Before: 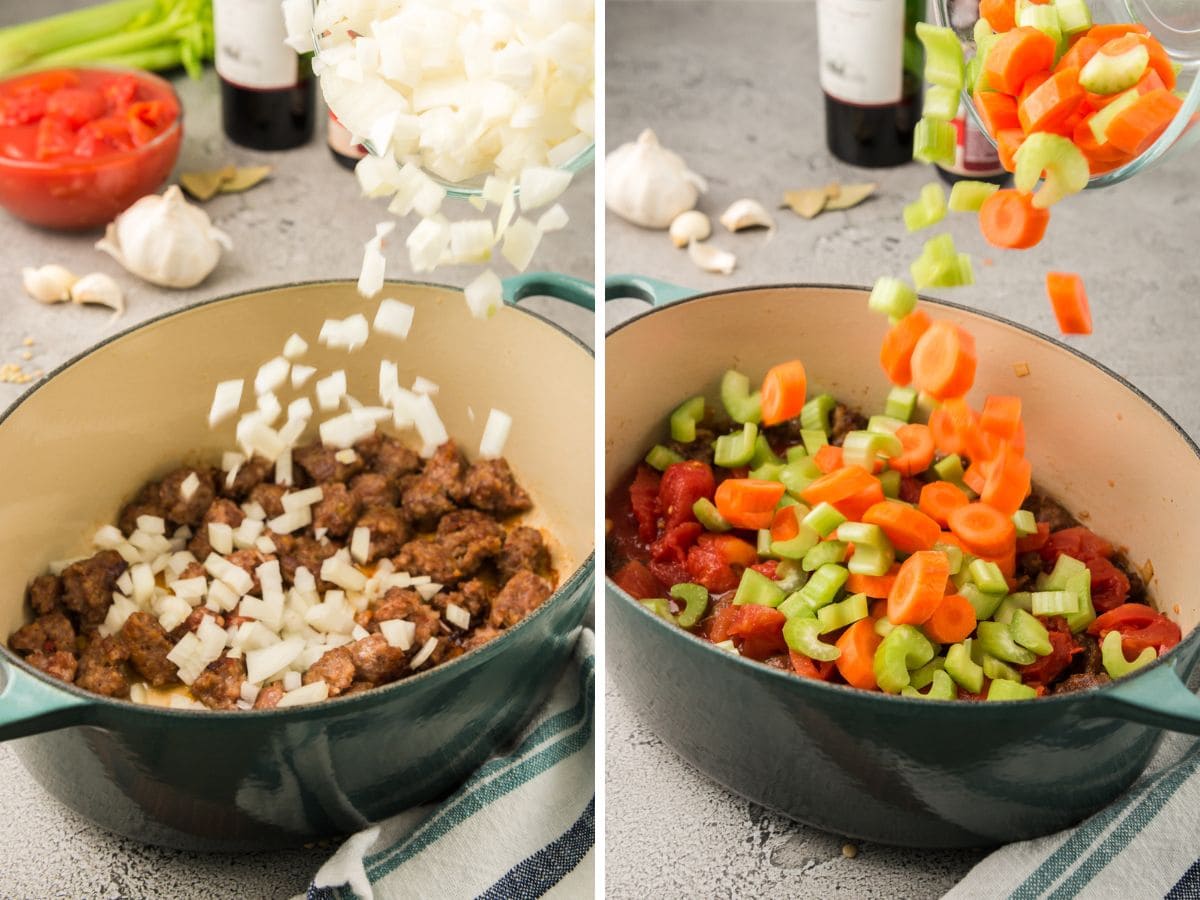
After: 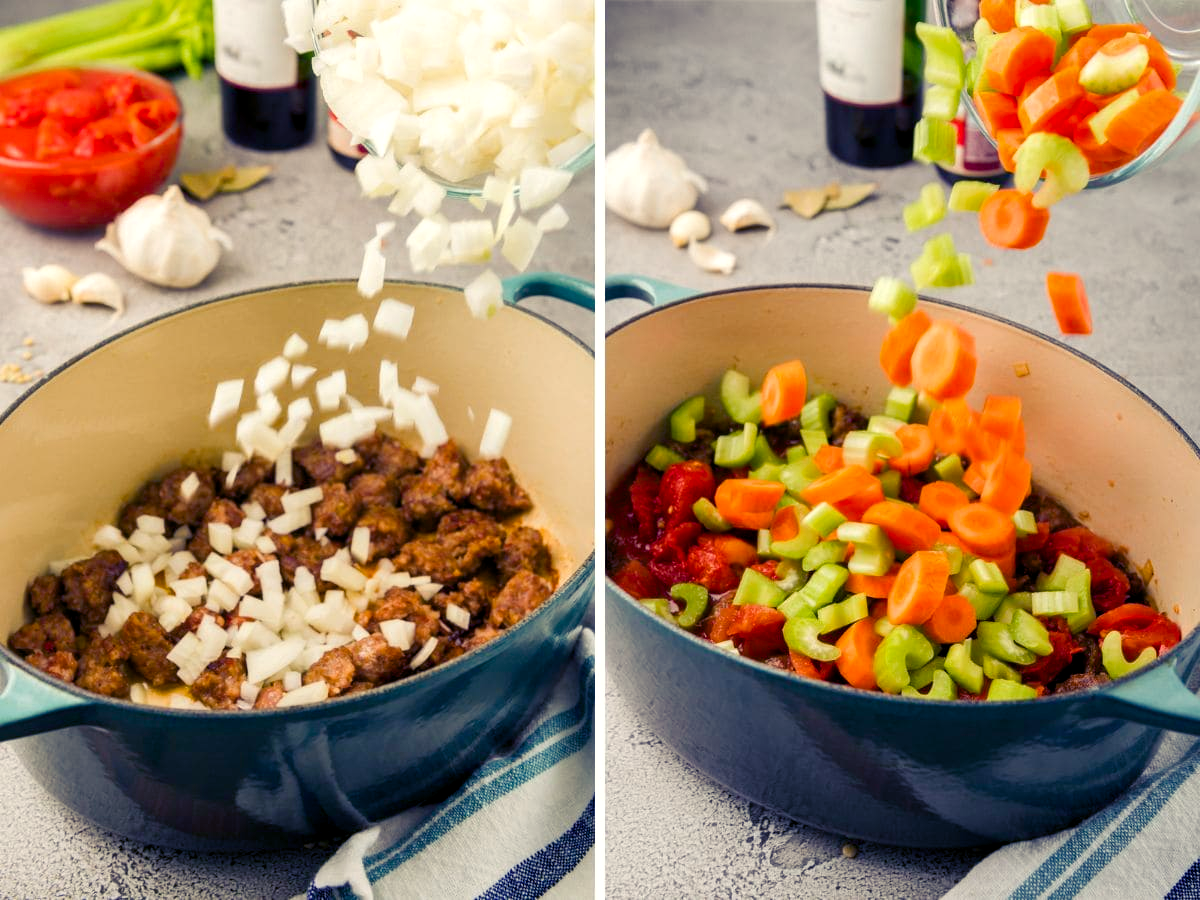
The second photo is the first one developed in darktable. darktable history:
shadows and highlights: shadows 37.27, highlights -28.18, soften with gaussian
color balance rgb: shadows lift › luminance -28.76%, shadows lift › chroma 15%, shadows lift › hue 270°, power › chroma 1%, power › hue 255°, highlights gain › luminance 7.14%, highlights gain › chroma 2%, highlights gain › hue 90°, global offset › luminance -0.29%, global offset › hue 260°, perceptual saturation grading › global saturation 20%, perceptual saturation grading › highlights -13.92%, perceptual saturation grading › shadows 50%
